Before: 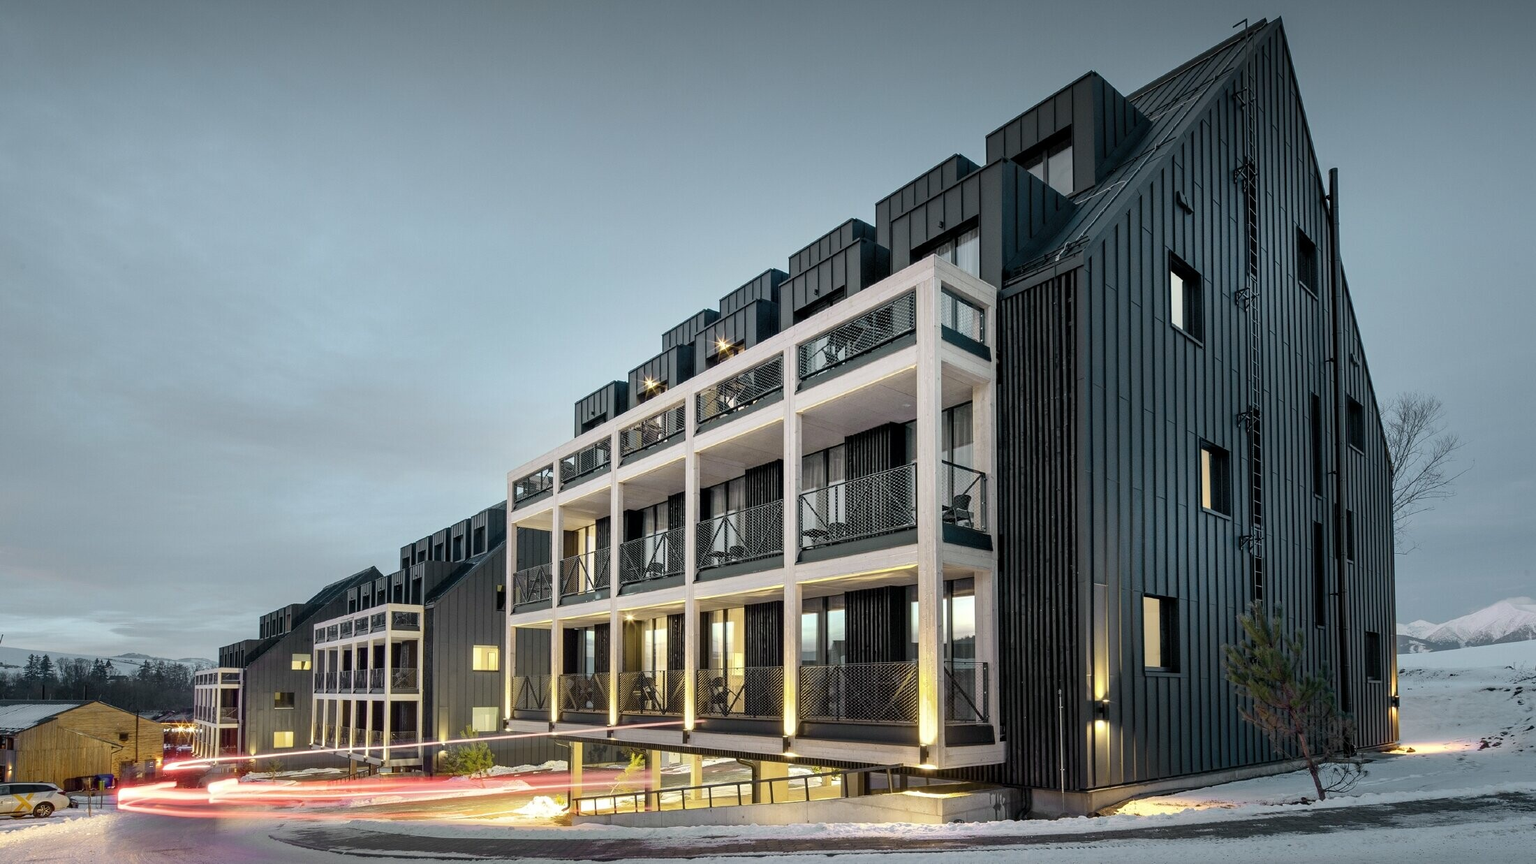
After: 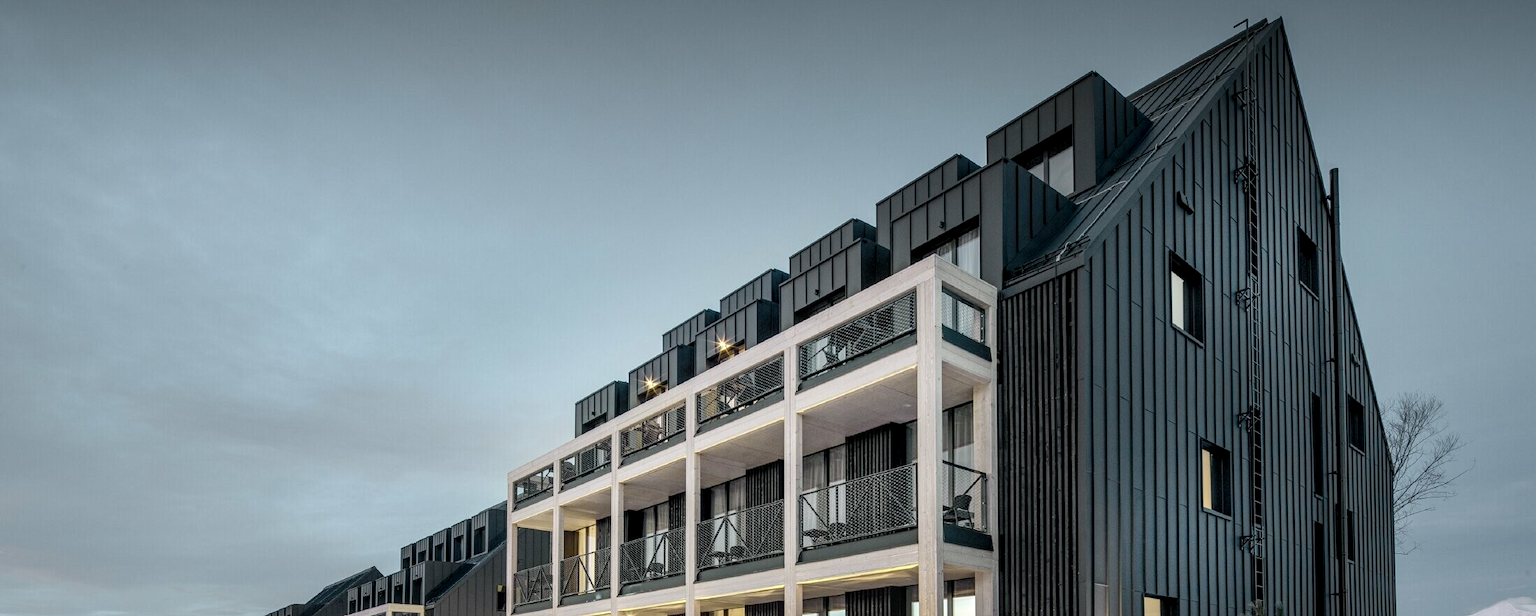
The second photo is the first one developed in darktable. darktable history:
exposure: compensate highlight preservation false
crop: bottom 28.576%
local contrast: on, module defaults
